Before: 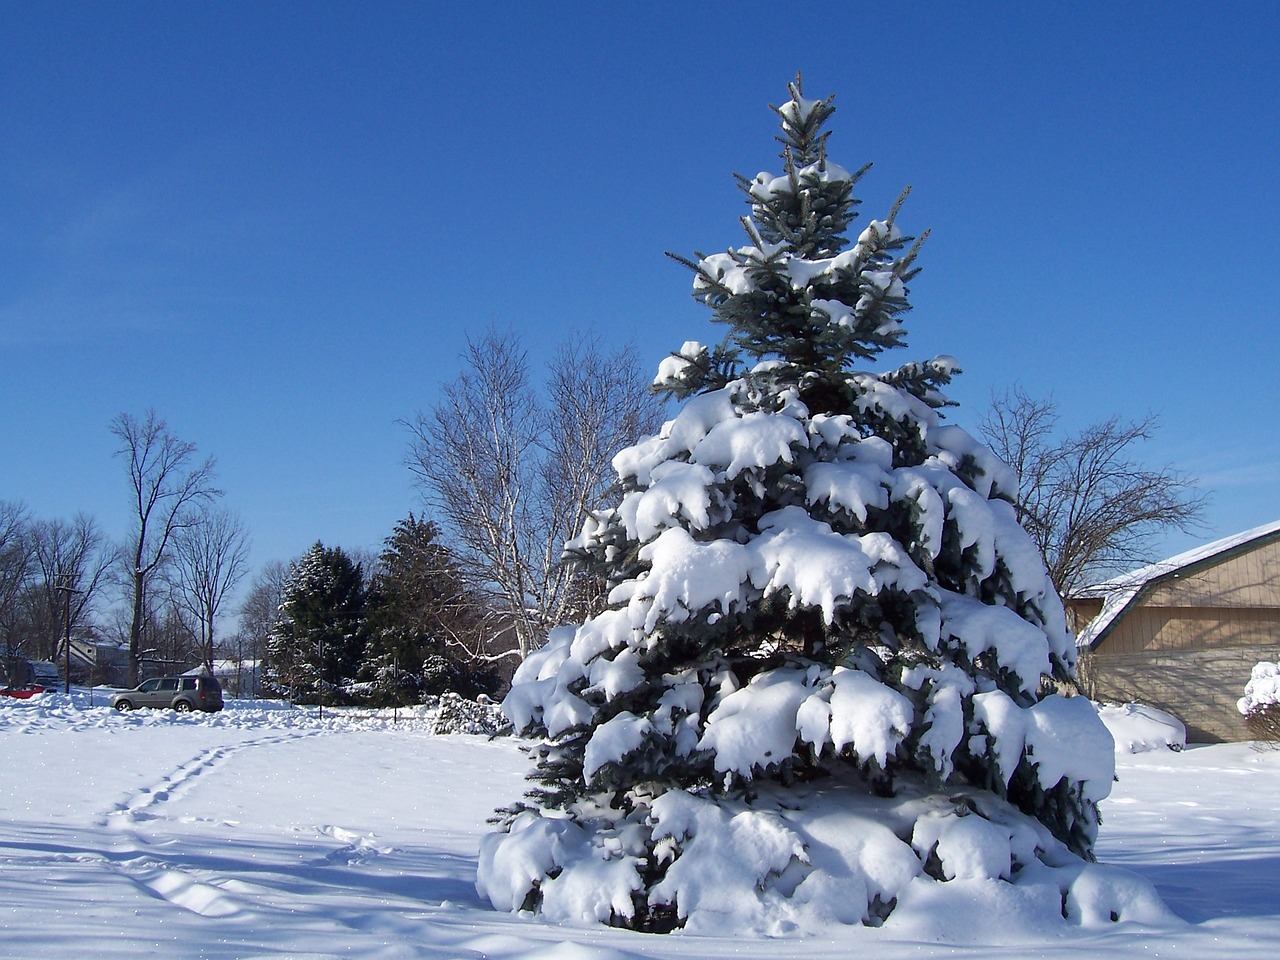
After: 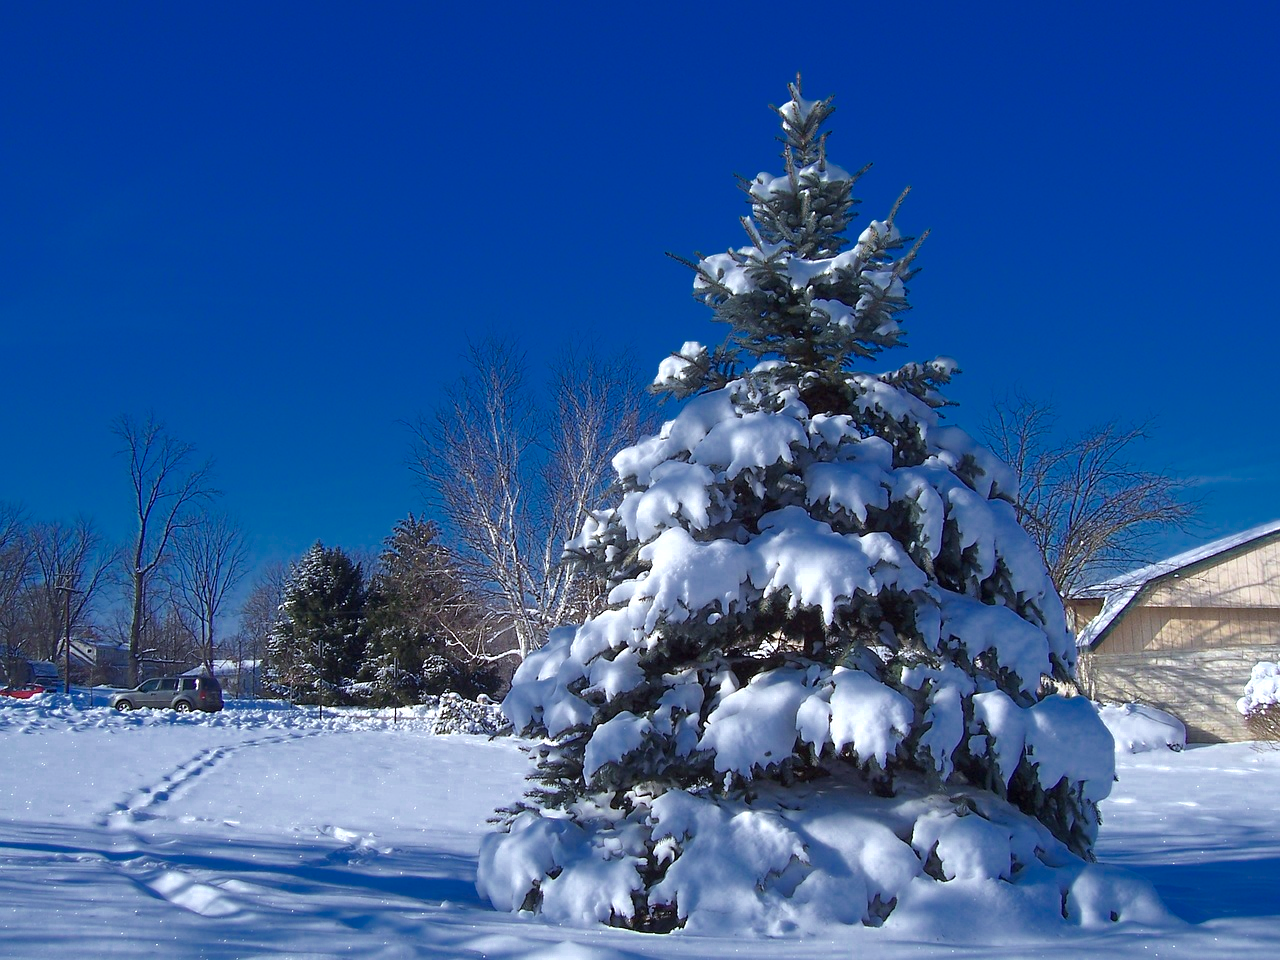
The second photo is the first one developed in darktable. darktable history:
exposure: black level correction 0, exposure 1 EV, compensate exposure bias true, compensate highlight preservation false
color zones: curves: ch0 [(0, 0.497) (0.143, 0.5) (0.286, 0.5) (0.429, 0.483) (0.571, 0.116) (0.714, -0.006) (0.857, 0.28) (1, 0.497)]
color correction: highlights b* 3
white balance: red 0.954, blue 1.079
